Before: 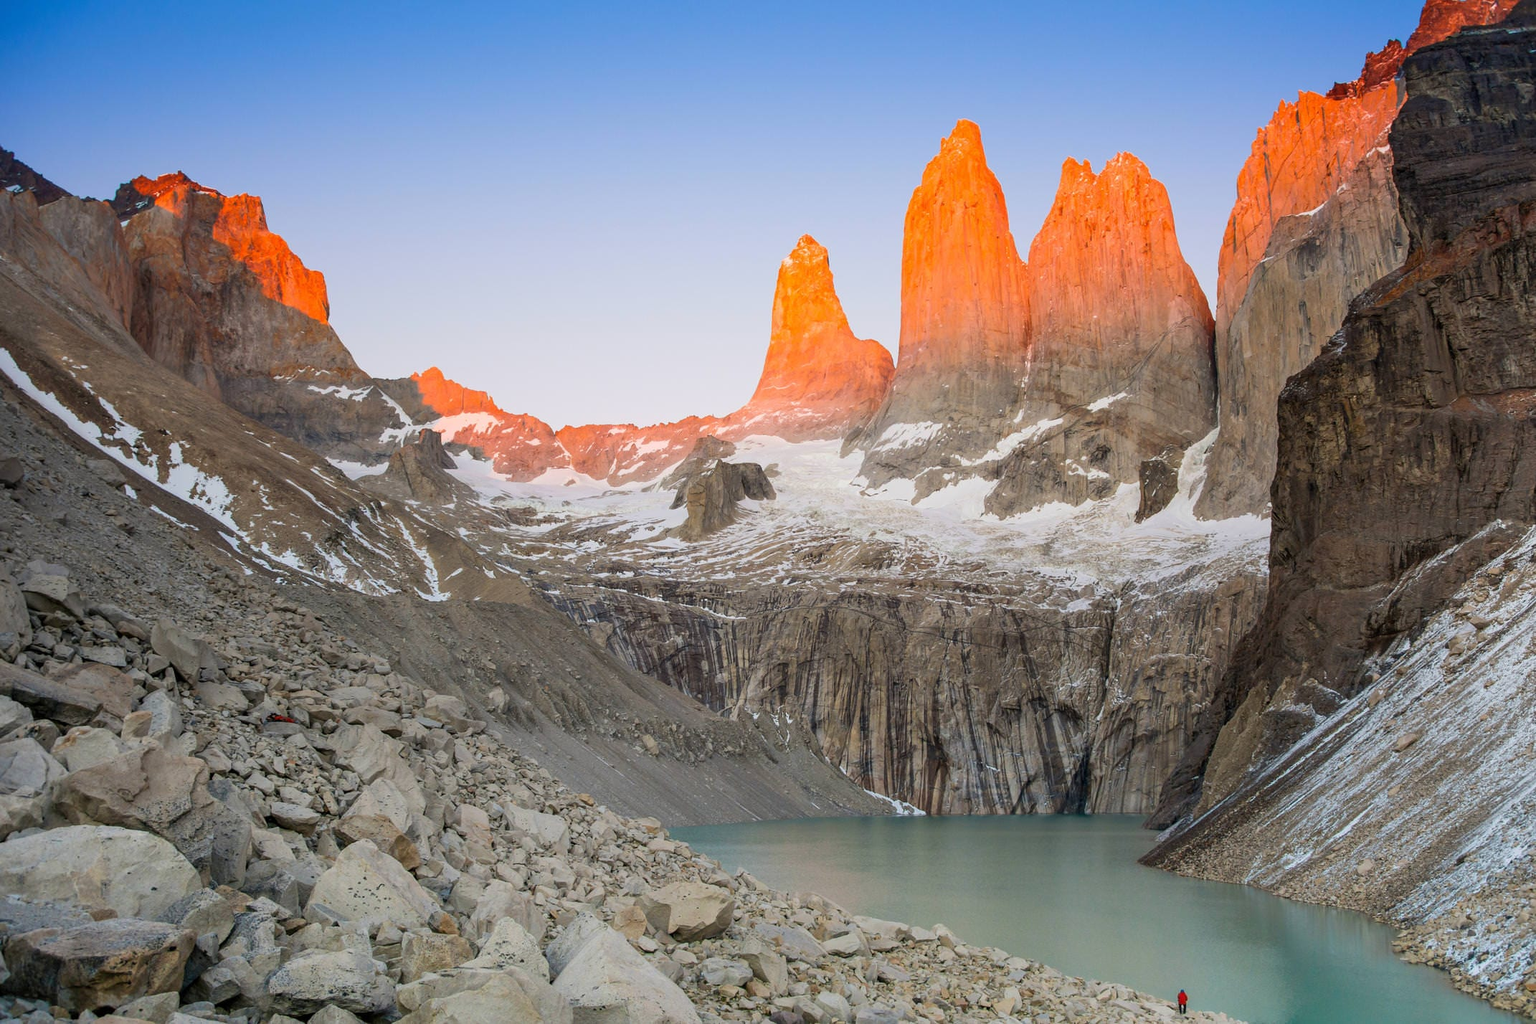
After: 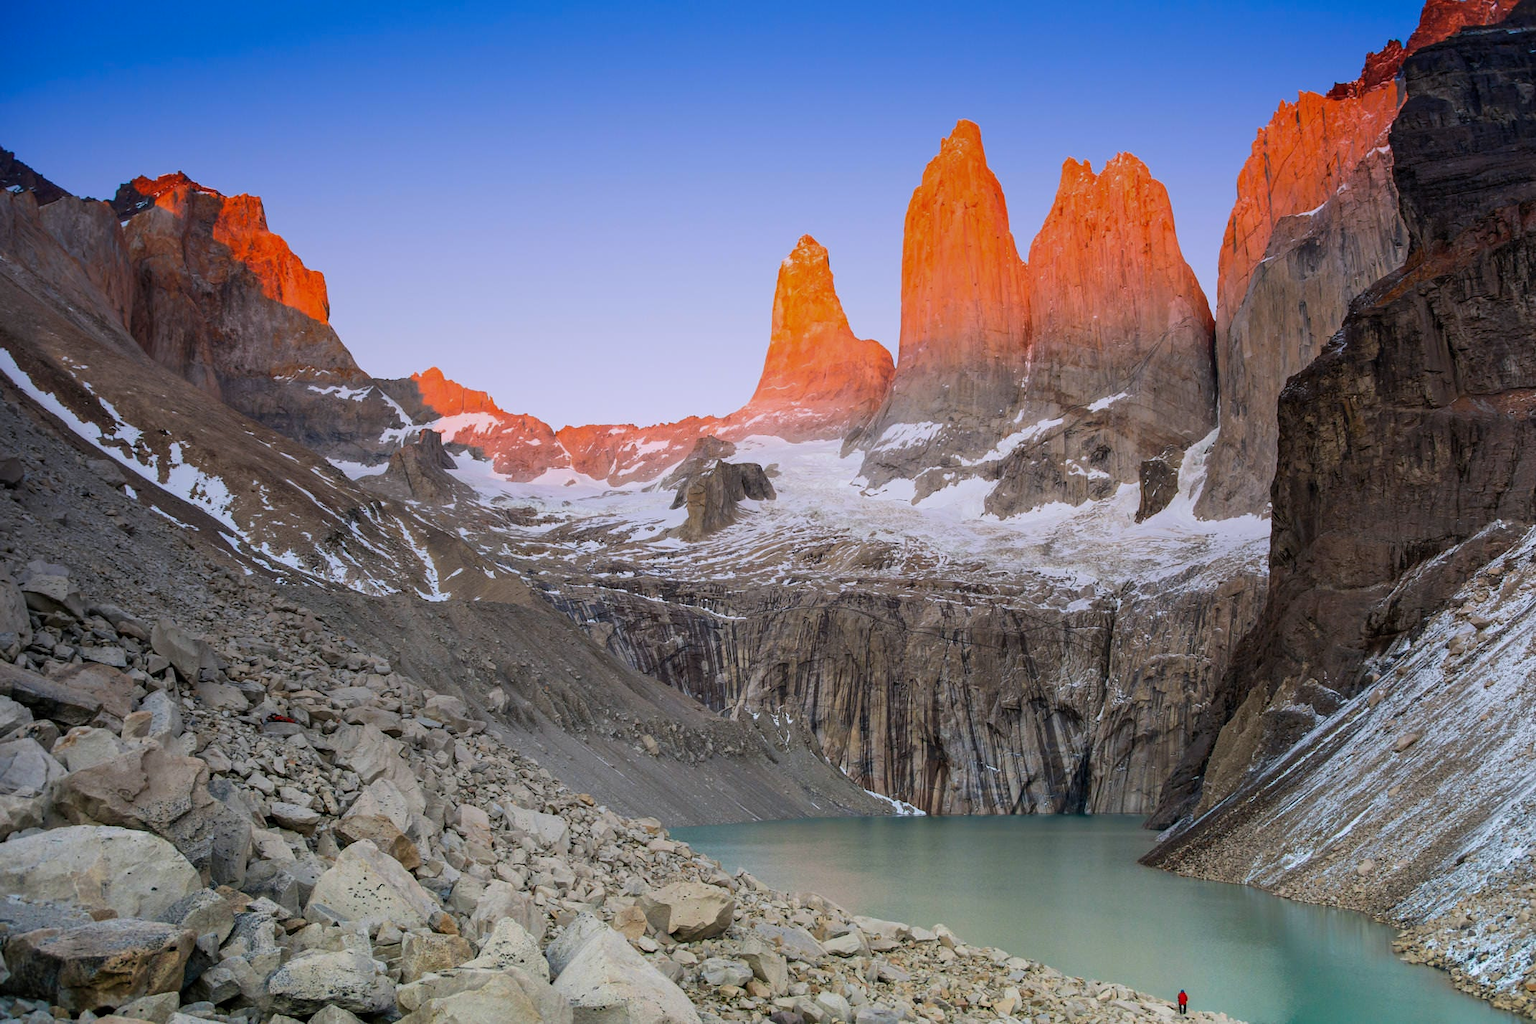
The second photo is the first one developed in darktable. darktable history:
color balance: contrast 10%
graduated density: hue 238.83°, saturation 50%
